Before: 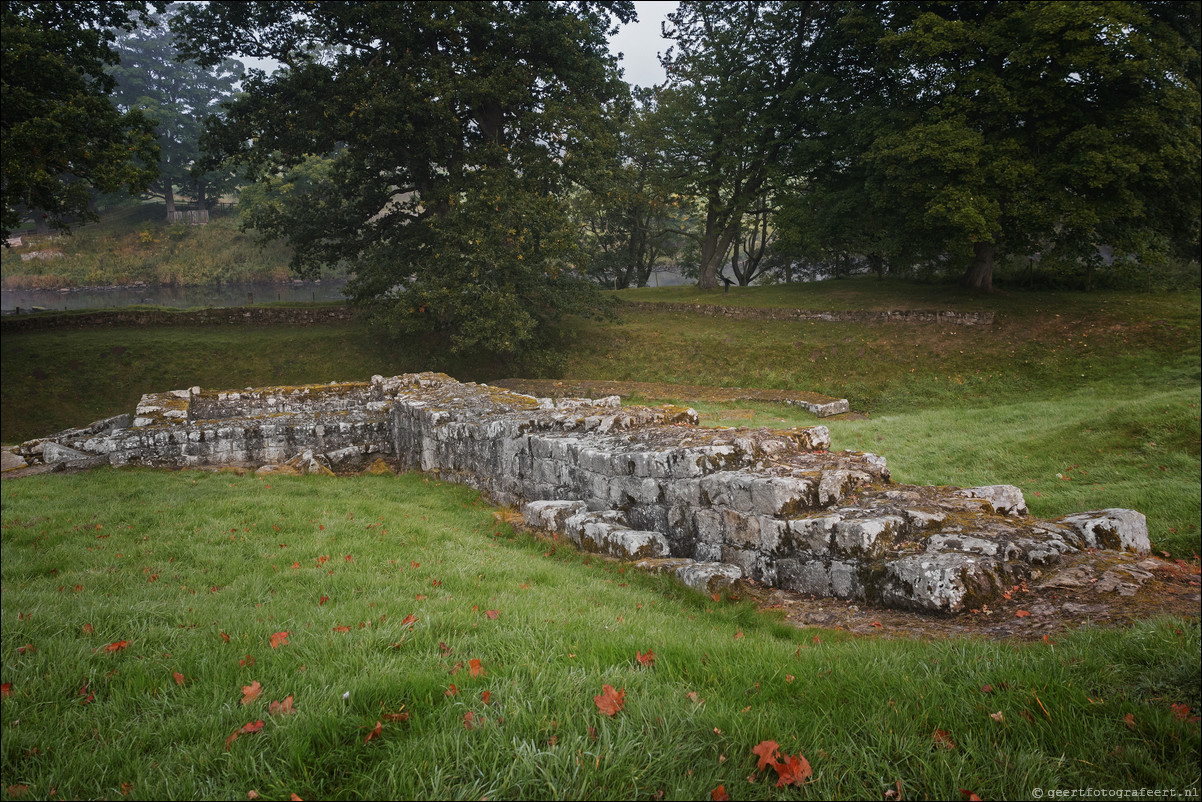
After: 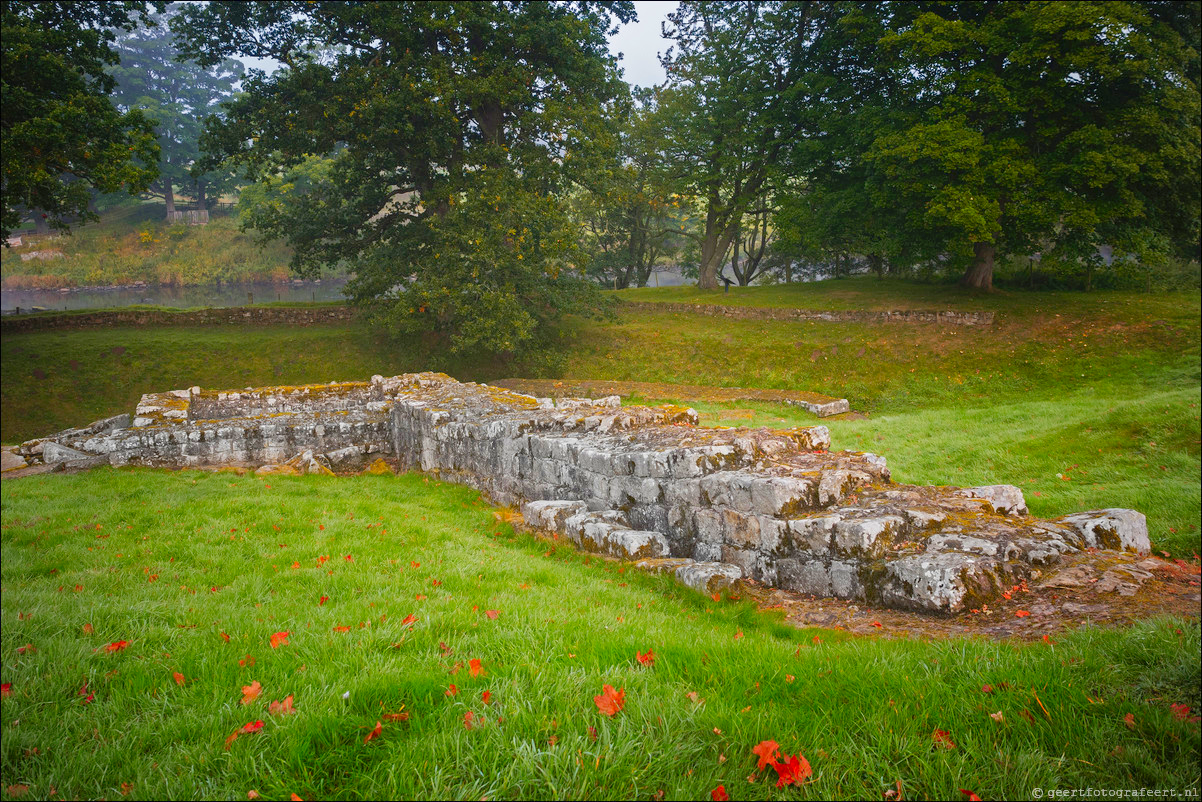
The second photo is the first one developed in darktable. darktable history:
color zones: curves: ch0 [(0, 0.613) (0.01, 0.613) (0.245, 0.448) (0.498, 0.529) (0.642, 0.665) (0.879, 0.777) (0.99, 0.613)]; ch1 [(0, 0) (0.143, 0) (0.286, 0) (0.429, 0) (0.571, 0) (0.714, 0) (0.857, 0)], mix -131.09%
color balance: output saturation 110%
color balance rgb: on, module defaults
levels: levels [0, 0.43, 0.984]
vignetting: fall-off radius 93.87%
